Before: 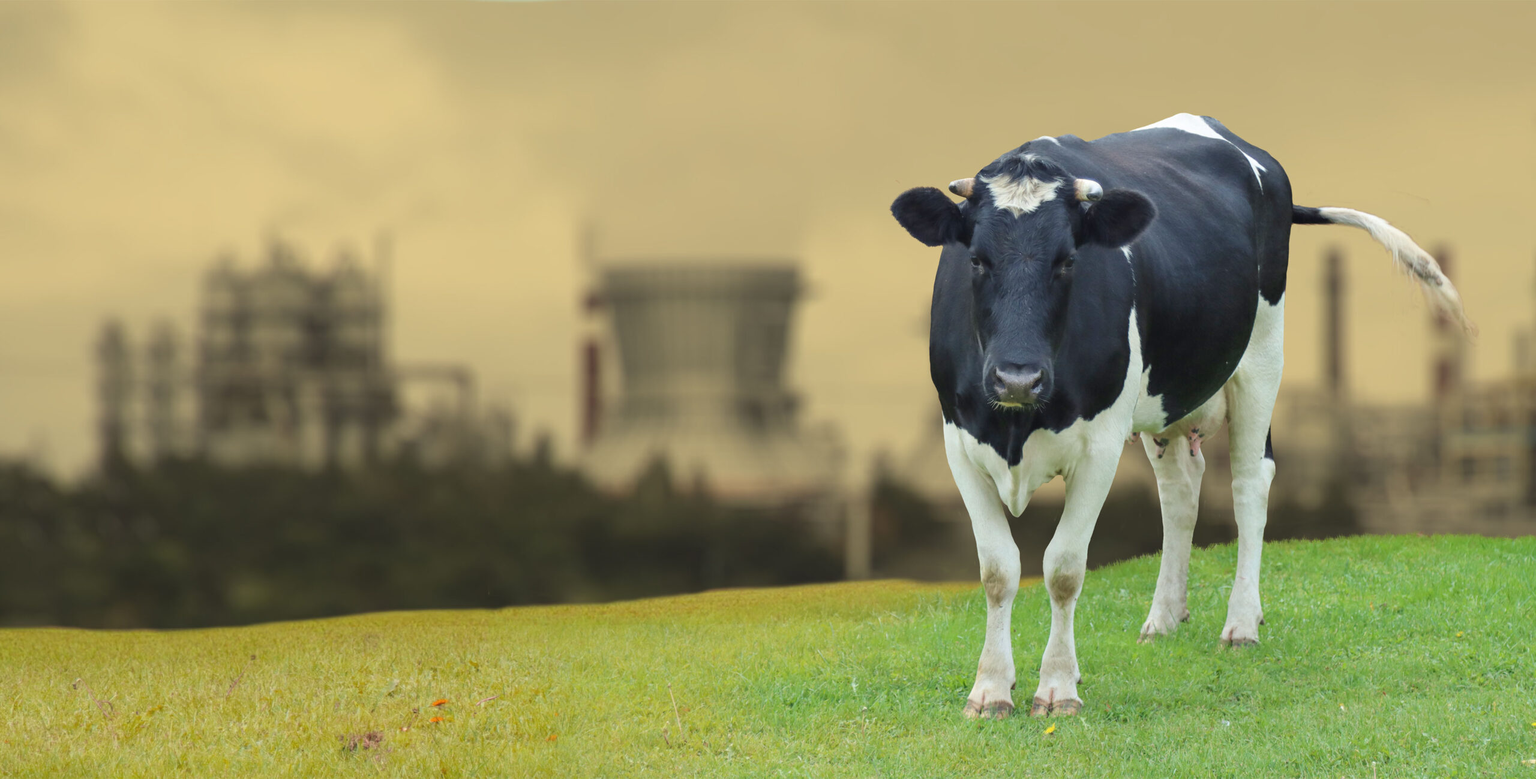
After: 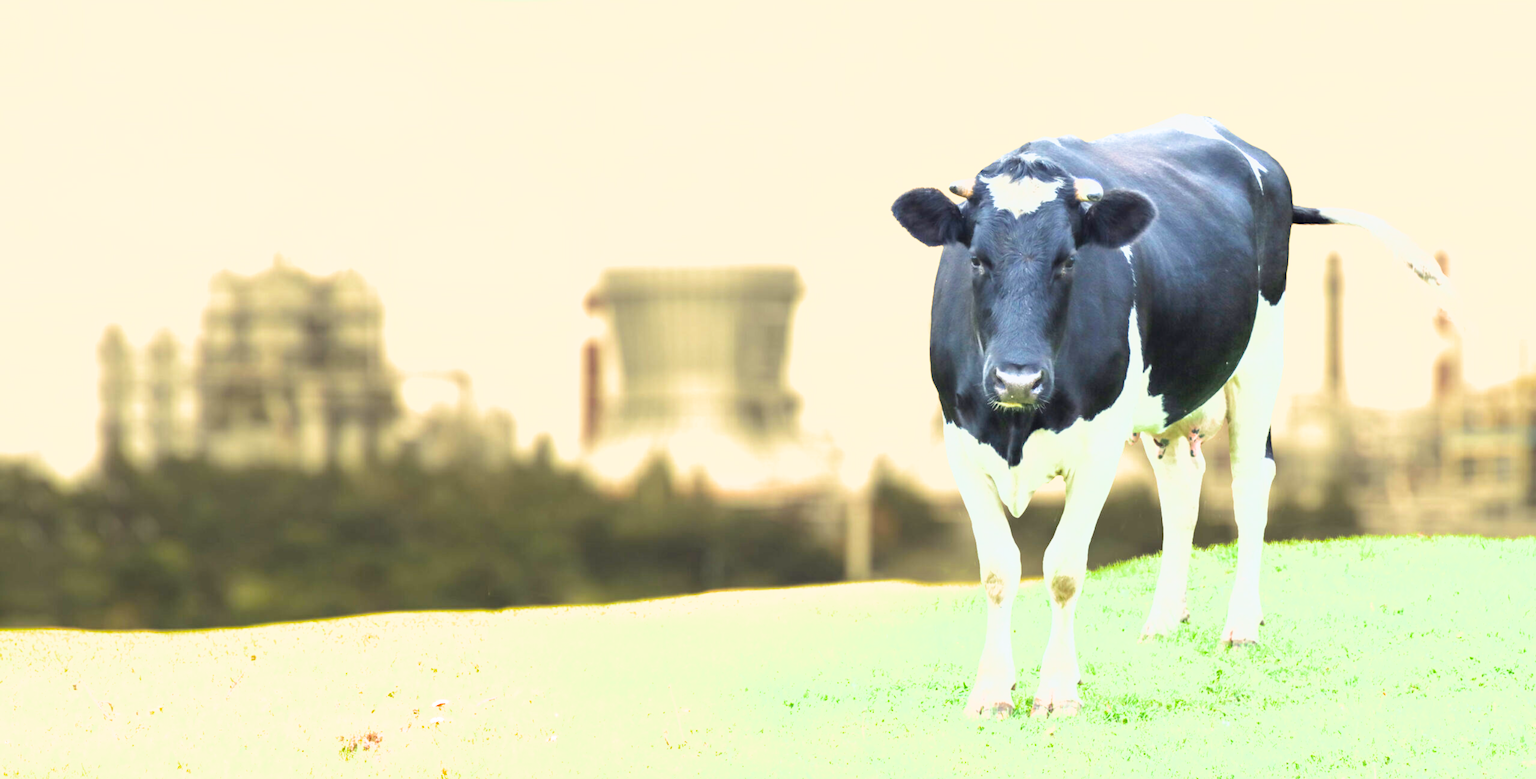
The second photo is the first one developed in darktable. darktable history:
exposure: black level correction 0.001, exposure 1.735 EV, compensate highlight preservation false
lowpass: radius 0.5, unbound 0
filmic rgb: black relative exposure -12 EV, white relative exposure 2.8 EV, threshold 3 EV, target black luminance 0%, hardness 8.06, latitude 70.41%, contrast 1.14, highlights saturation mix 10%, shadows ↔ highlights balance -0.388%, color science v4 (2020), iterations of high-quality reconstruction 10, contrast in shadows soft, contrast in highlights soft, enable highlight reconstruction true
